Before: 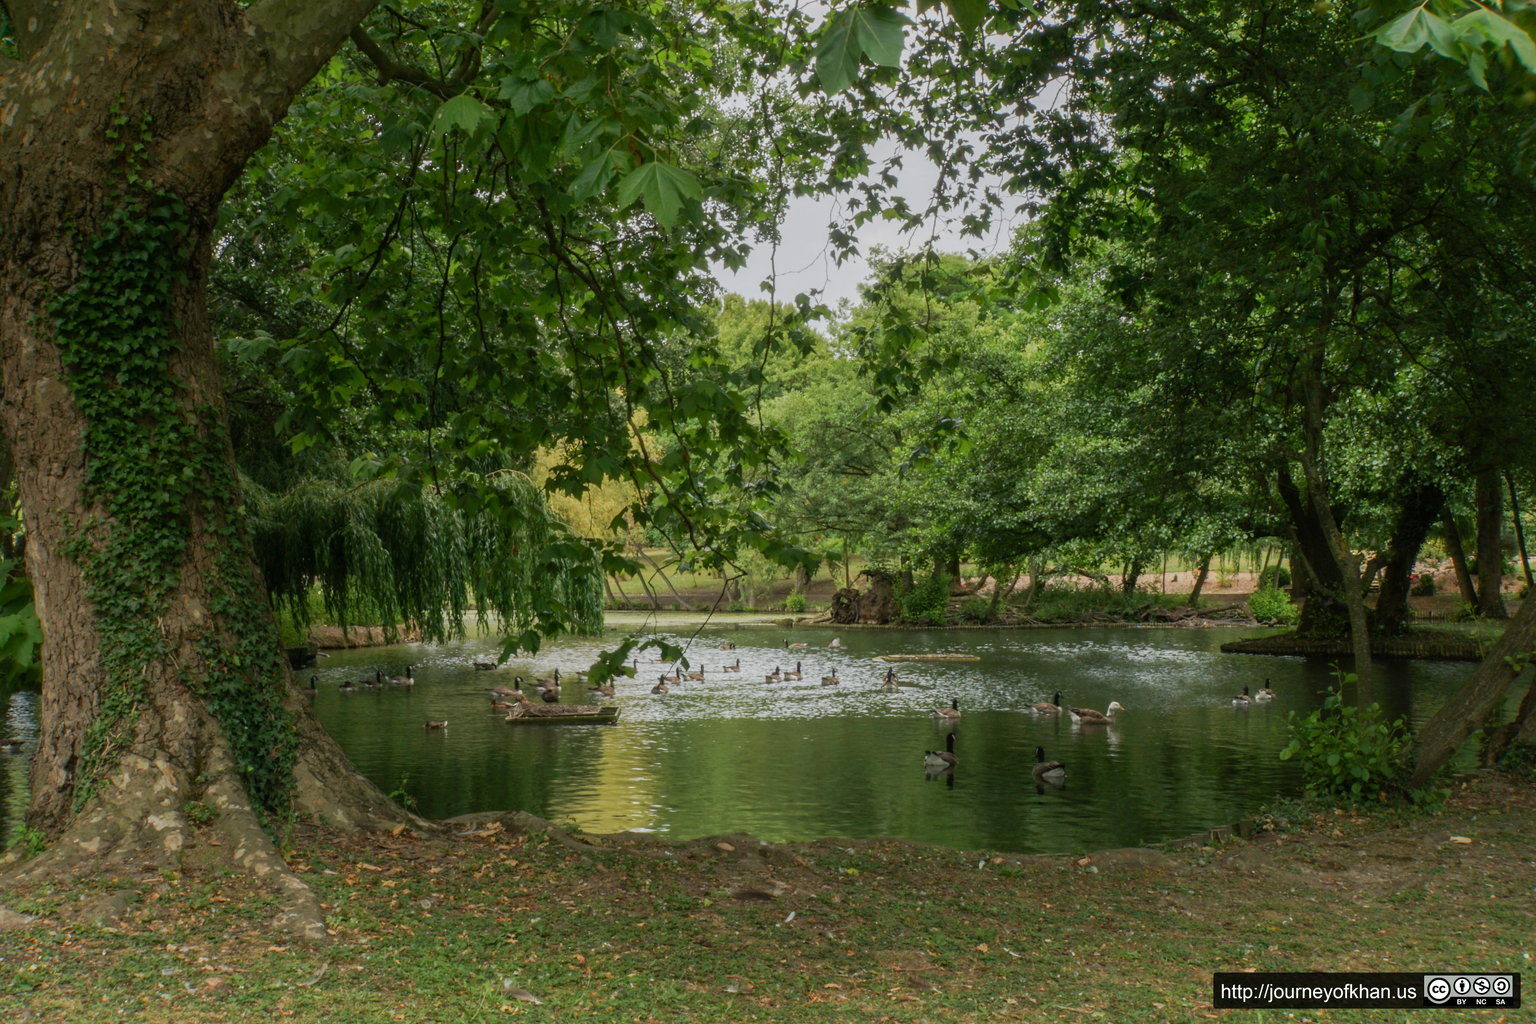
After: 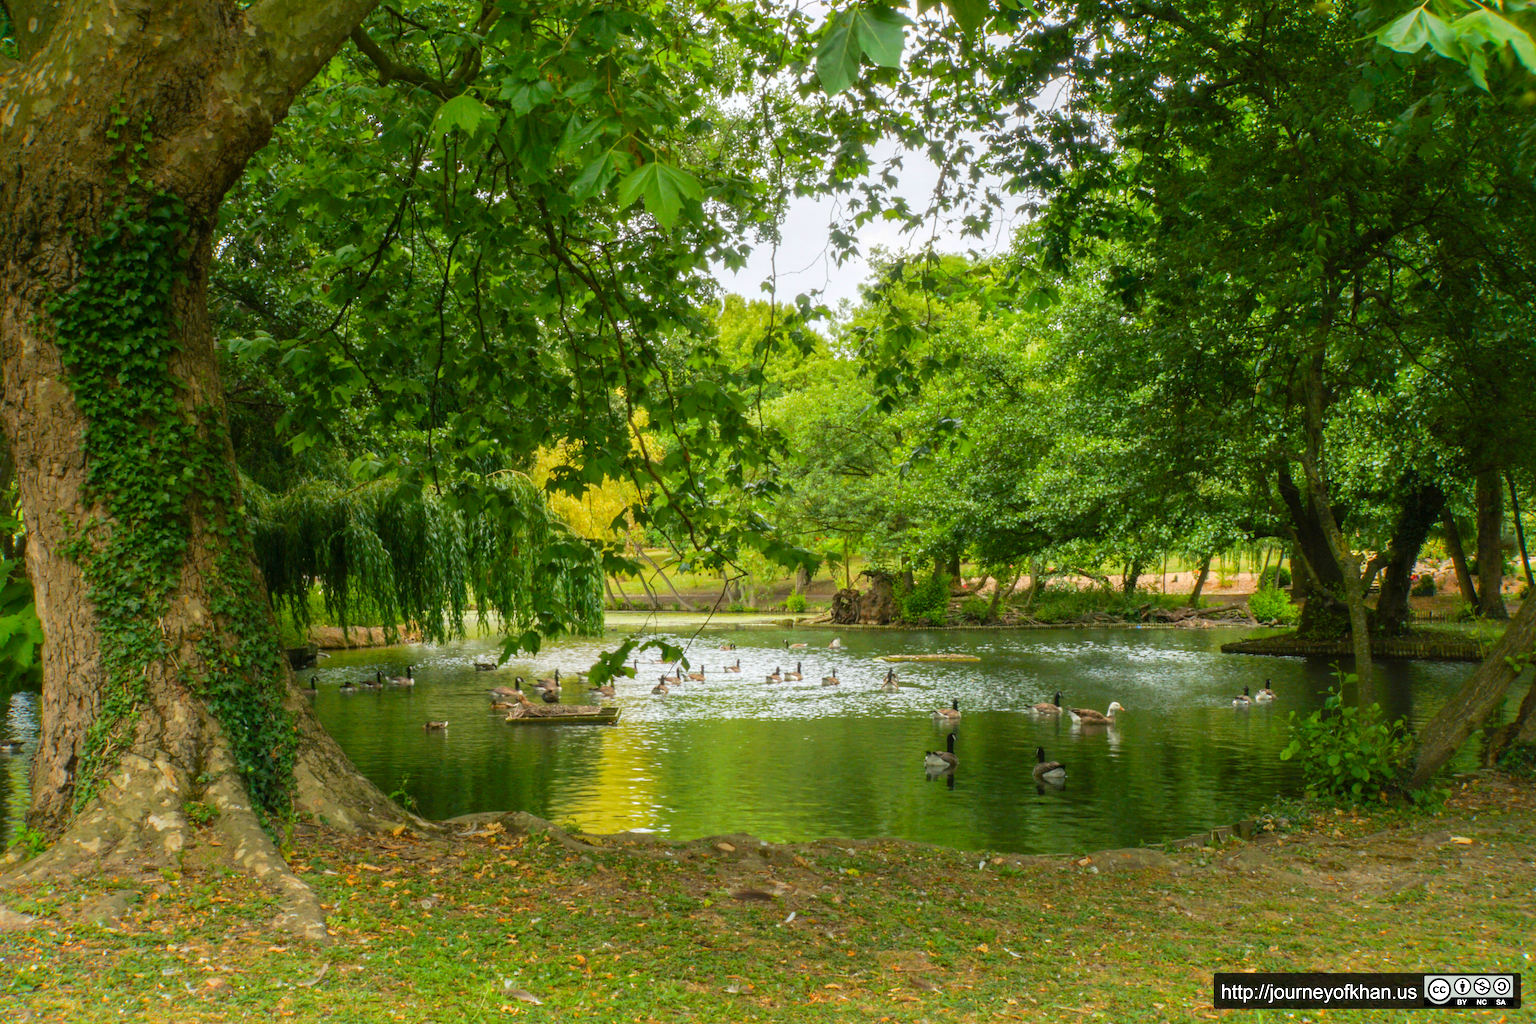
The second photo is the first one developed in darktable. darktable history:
color balance rgb: perceptual saturation grading › global saturation 25%, perceptual brilliance grading › mid-tones 10%, perceptual brilliance grading › shadows 15%, global vibrance 20%
exposure: exposure 0.6 EV, compensate highlight preservation false
